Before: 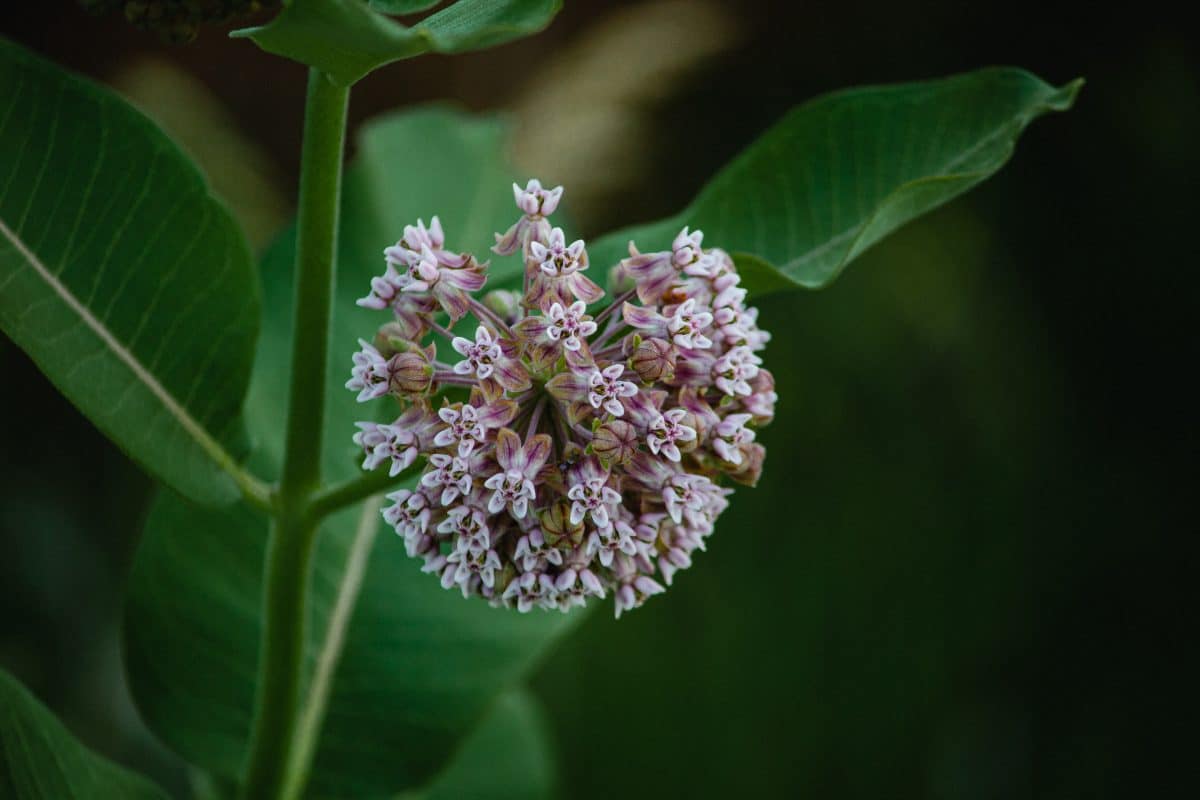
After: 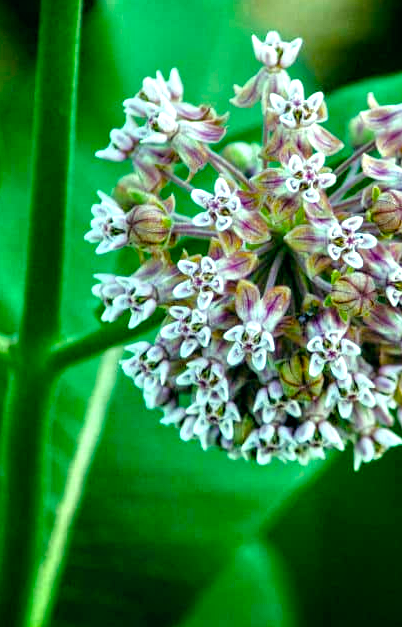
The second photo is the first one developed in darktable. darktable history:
local contrast: mode bilateral grid, contrast 100, coarseness 100, detail 94%, midtone range 0.2
color balance rgb: shadows lift › luminance -7.7%, shadows lift › chroma 2.13%, shadows lift › hue 165.27°, power › luminance -7.77%, power › chroma 1.1%, power › hue 215.88°, highlights gain › luminance 15.15%, highlights gain › chroma 7%, highlights gain › hue 125.57°, global offset › luminance -0.33%, global offset › chroma 0.11%, global offset › hue 165.27°, perceptual saturation grading › global saturation 24.42%, perceptual saturation grading › highlights -24.42%, perceptual saturation grading › mid-tones 24.42%, perceptual saturation grading › shadows 40%, perceptual brilliance grading › global brilliance -5%, perceptual brilliance grading › highlights 24.42%, perceptual brilliance grading › mid-tones 7%, perceptual brilliance grading › shadows -5%
tone equalizer: -7 EV 0.15 EV, -6 EV 0.6 EV, -5 EV 1.15 EV, -4 EV 1.33 EV, -3 EV 1.15 EV, -2 EV 0.6 EV, -1 EV 0.15 EV, mask exposure compensation -0.5 EV
crop and rotate: left 21.77%, top 18.528%, right 44.676%, bottom 2.997%
white balance: red 1, blue 1
